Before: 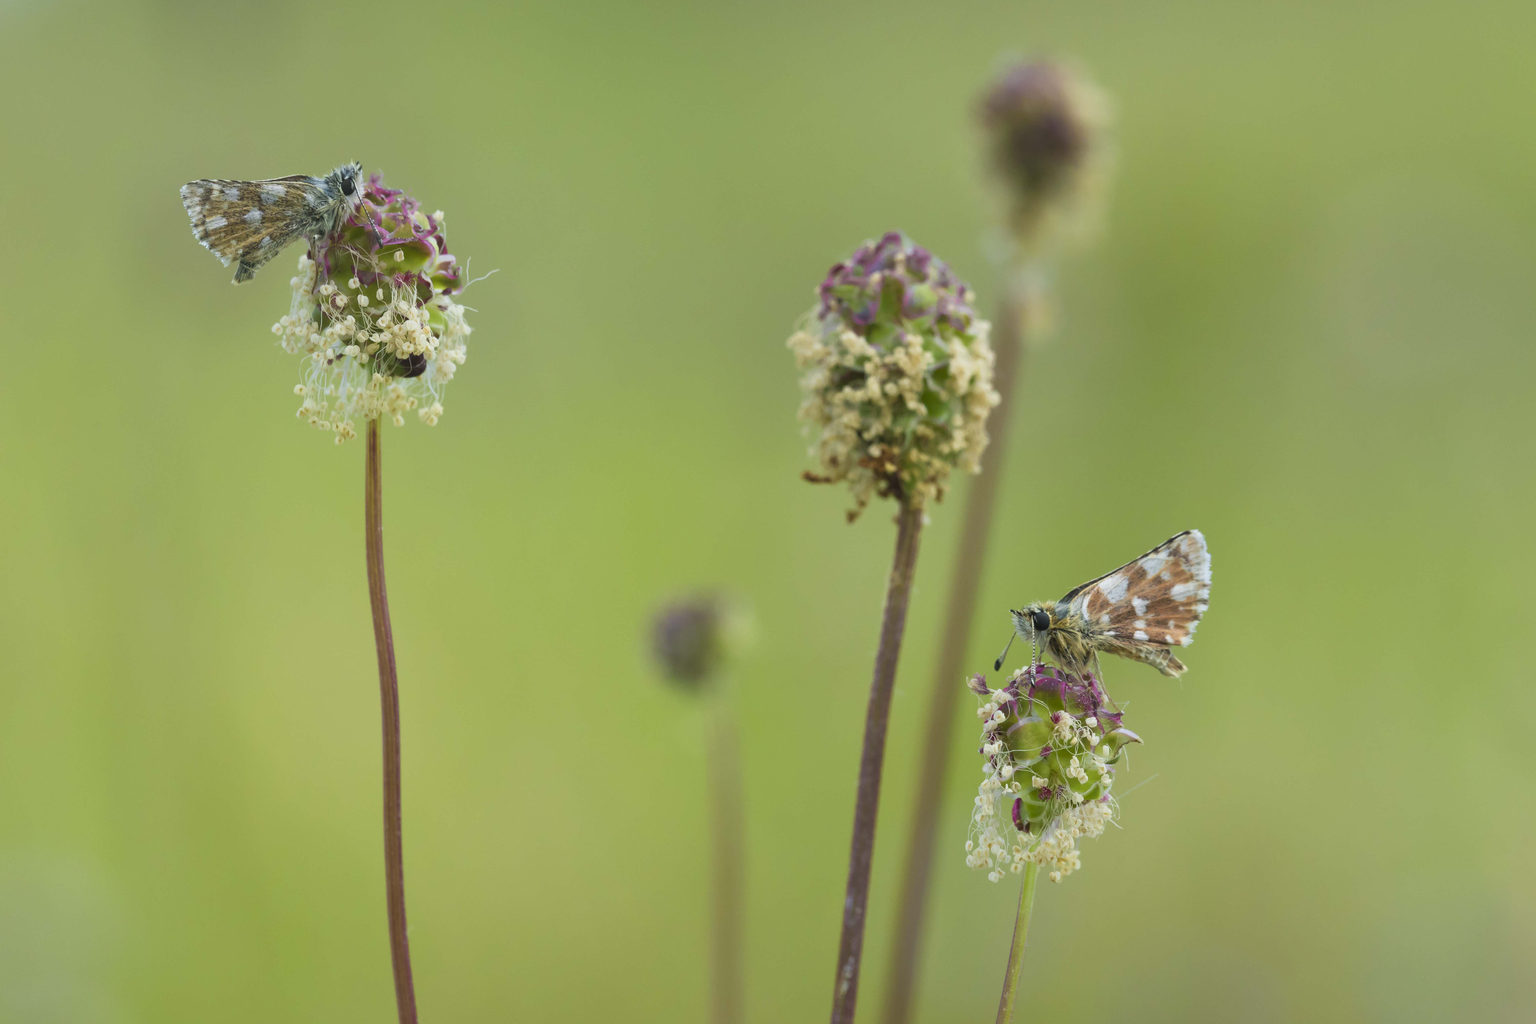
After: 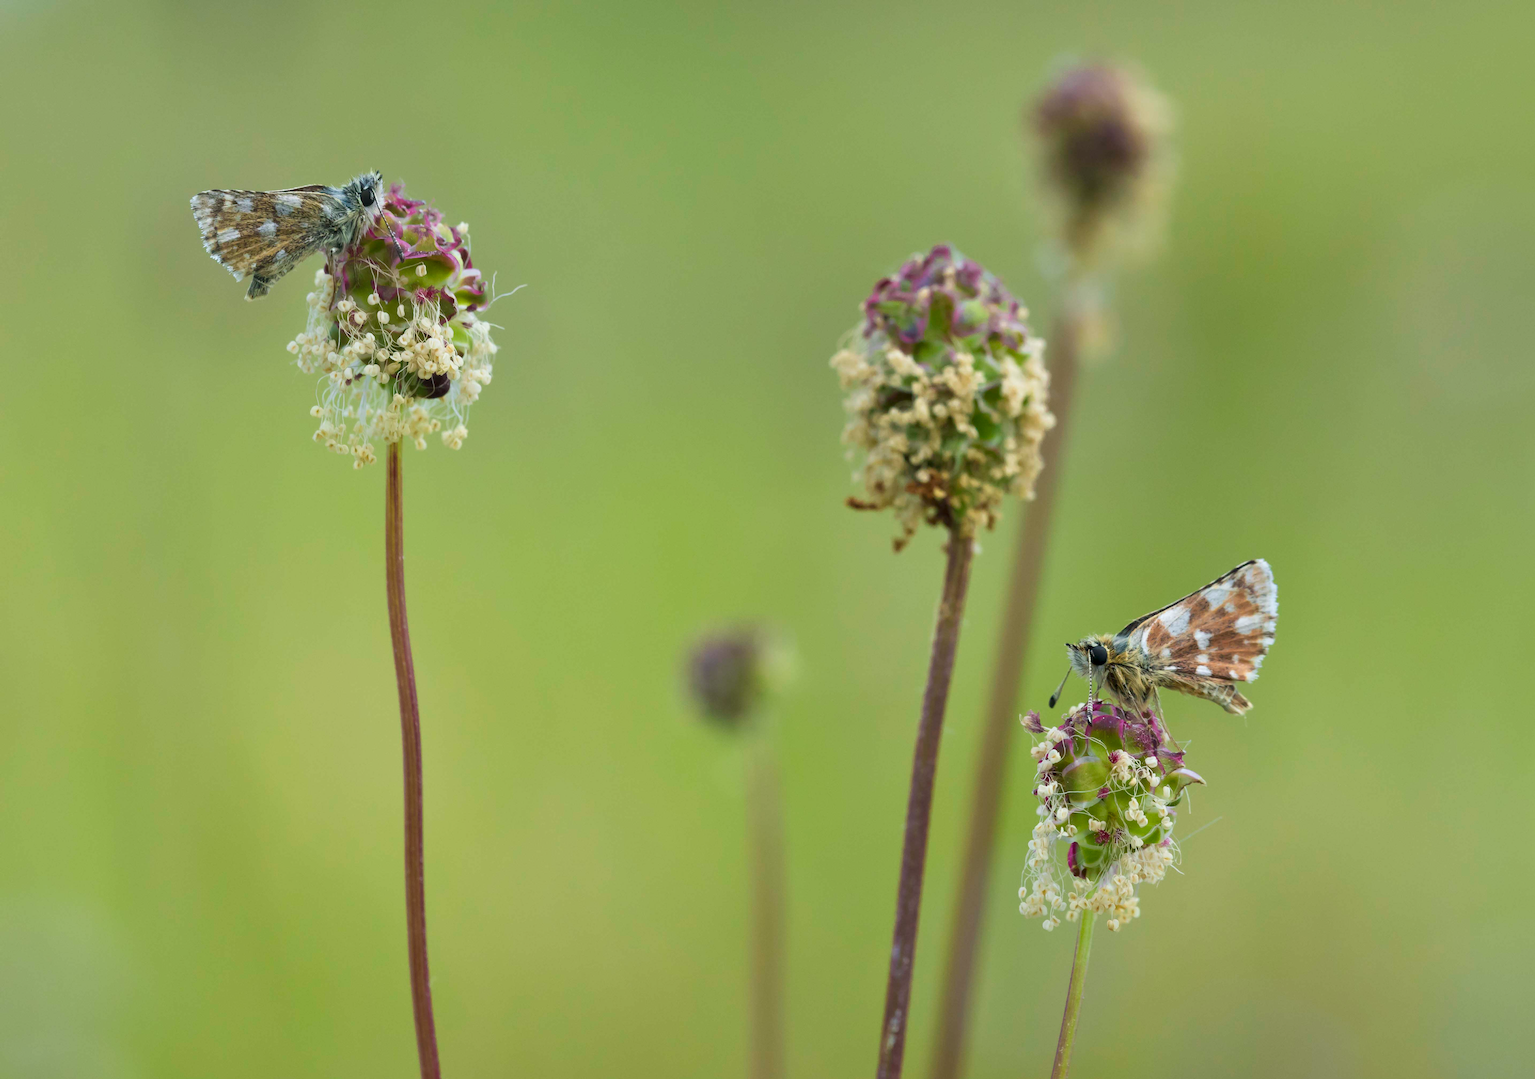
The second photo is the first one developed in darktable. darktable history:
contrast equalizer: octaves 7, y [[0.6 ×6], [0.55 ×6], [0 ×6], [0 ×6], [0 ×6]], mix 0.3
crop and rotate: right 5.167%
